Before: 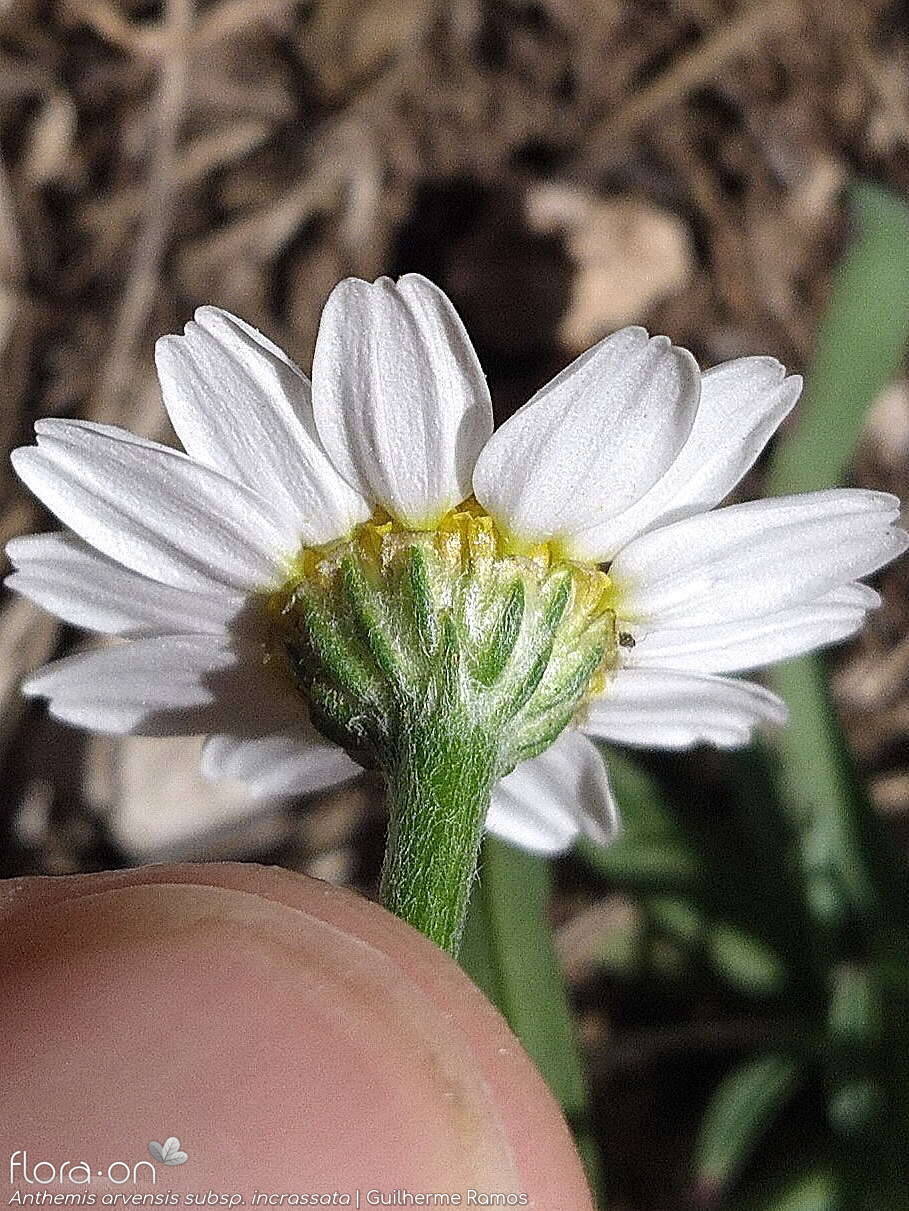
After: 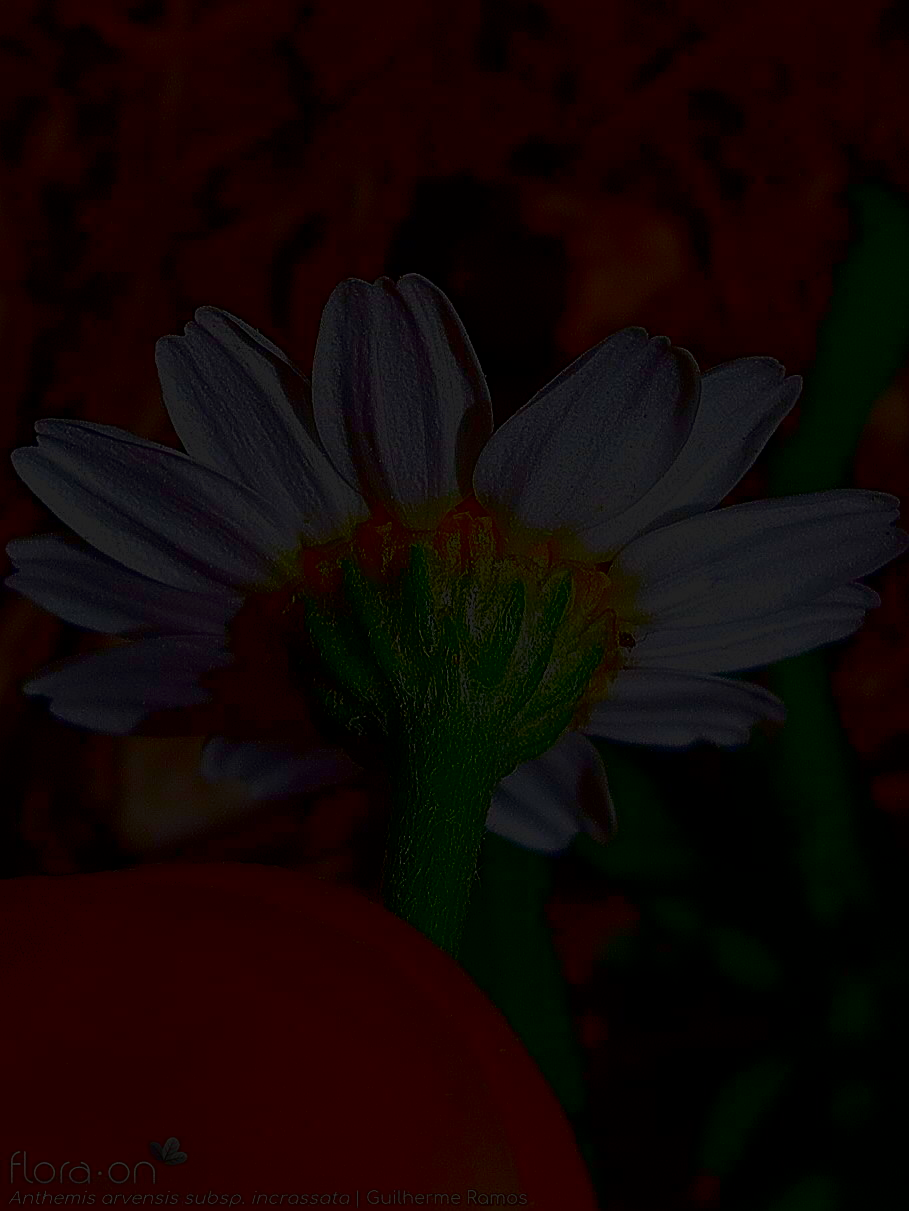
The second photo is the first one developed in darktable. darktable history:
sharpen: amount 0.493
exposure: exposure -2.413 EV, compensate exposure bias true, compensate highlight preservation false
contrast brightness saturation: brightness -0.996, saturation 0.993
